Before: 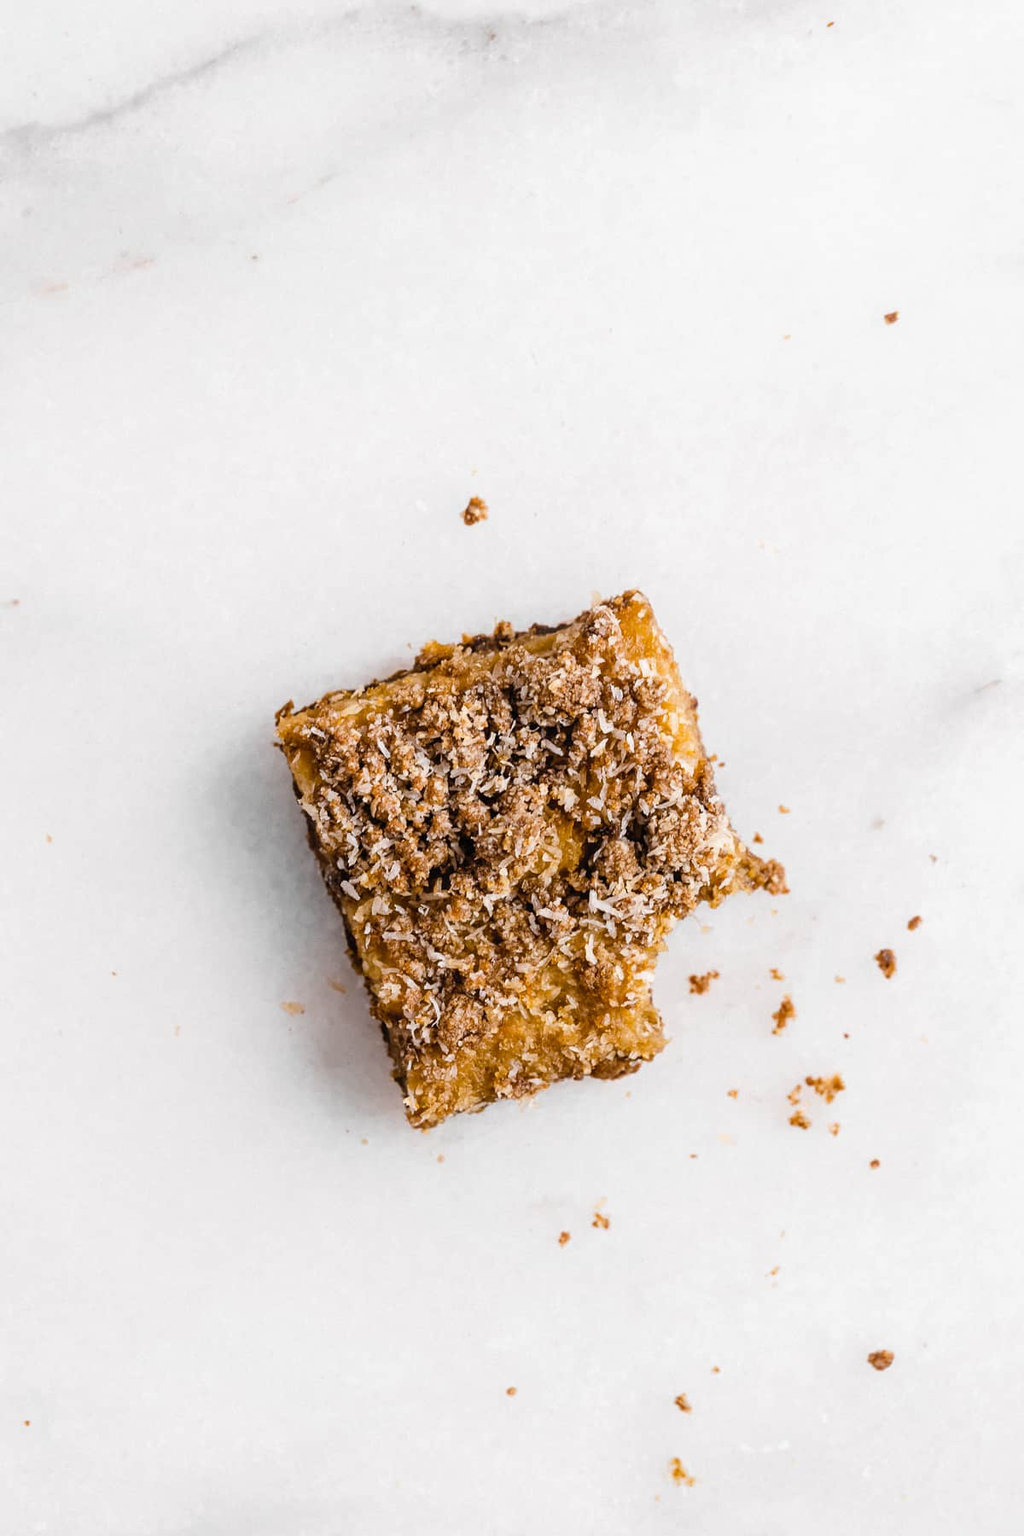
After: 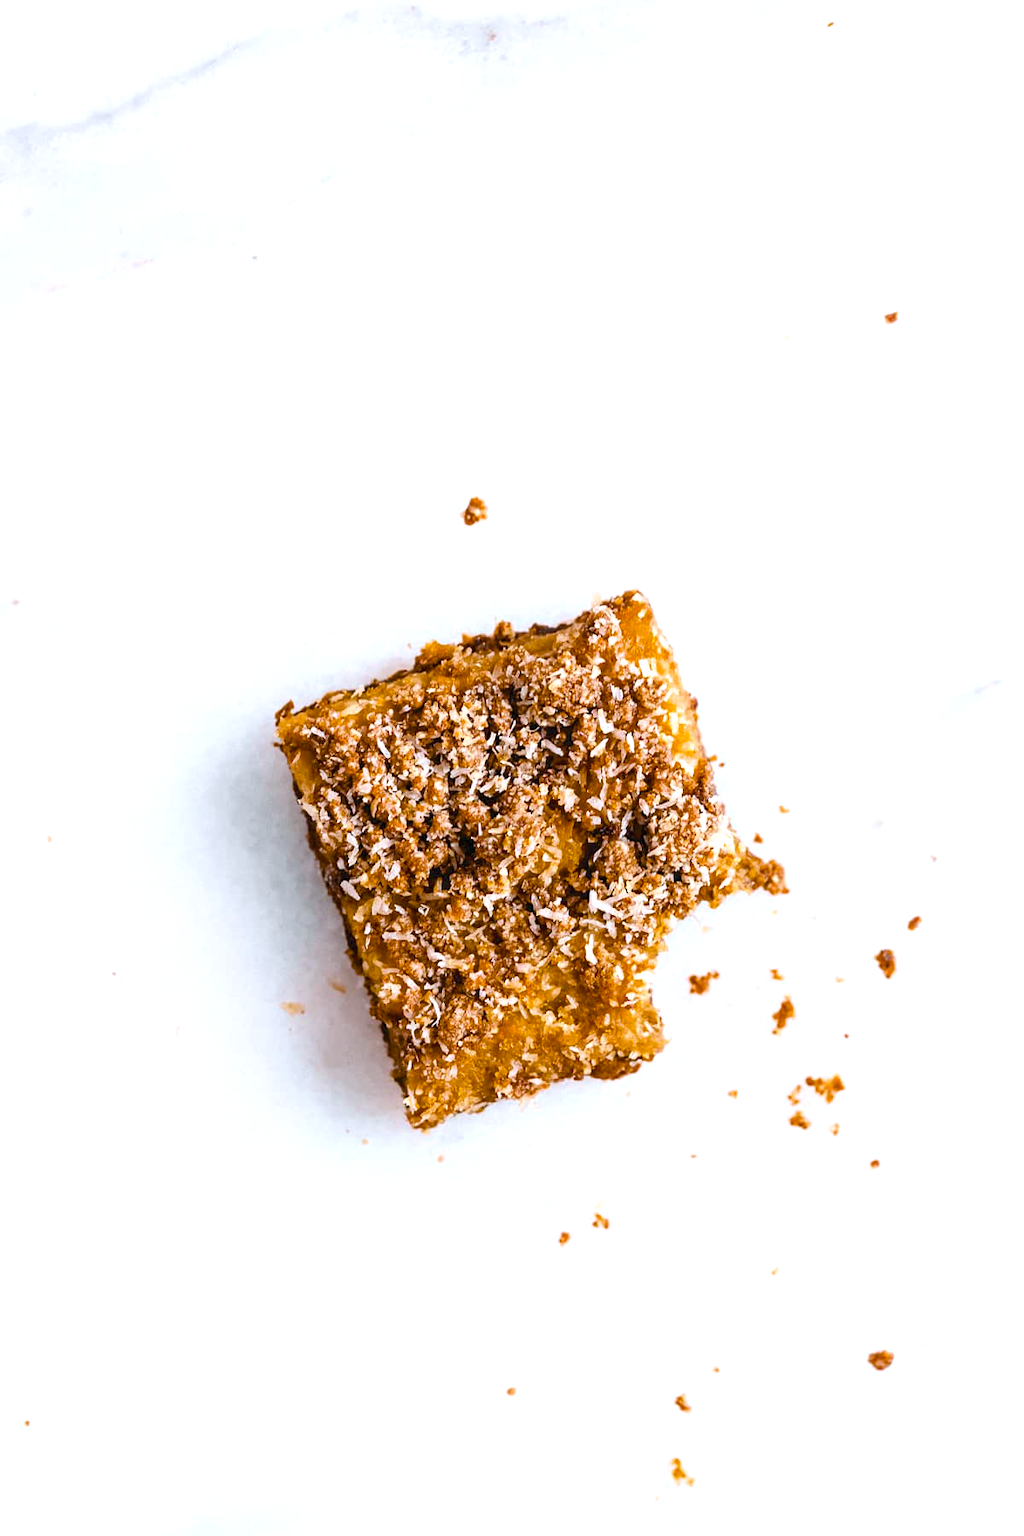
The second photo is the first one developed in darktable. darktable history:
color balance rgb: highlights gain › luminance 16.411%, highlights gain › chroma 2.937%, highlights gain › hue 259.7°, perceptual saturation grading › global saturation 25.642%, perceptual brilliance grading › global brilliance 24.897%, global vibrance -8.511%, contrast -12.941%, saturation formula JzAzBz (2021)
